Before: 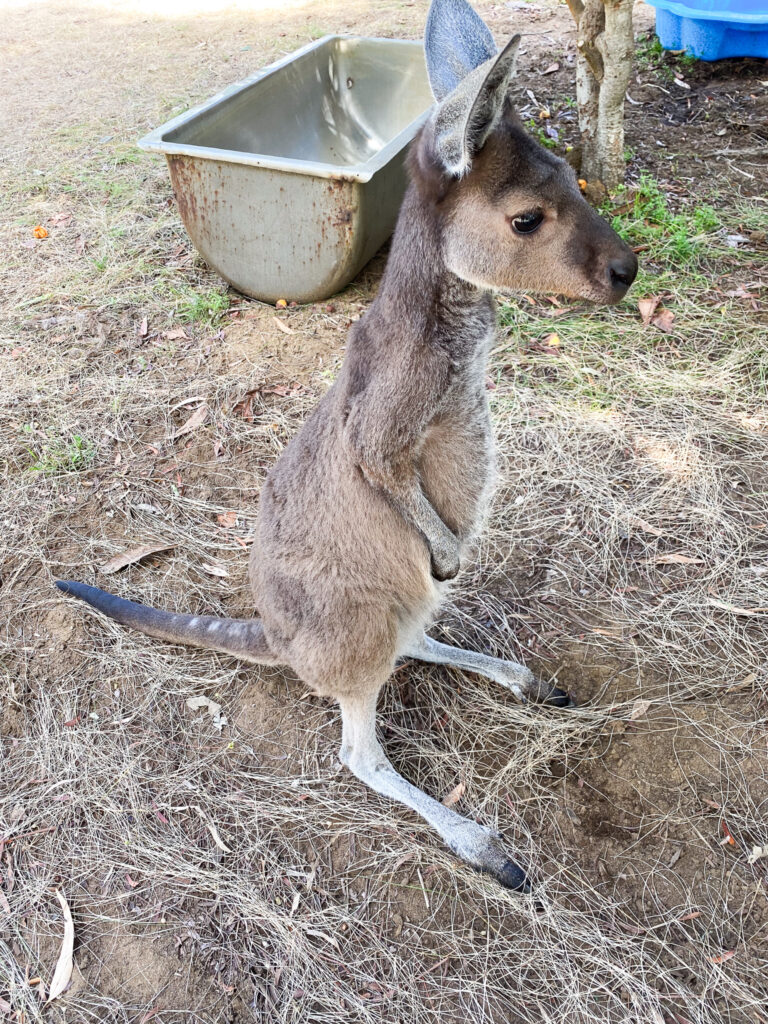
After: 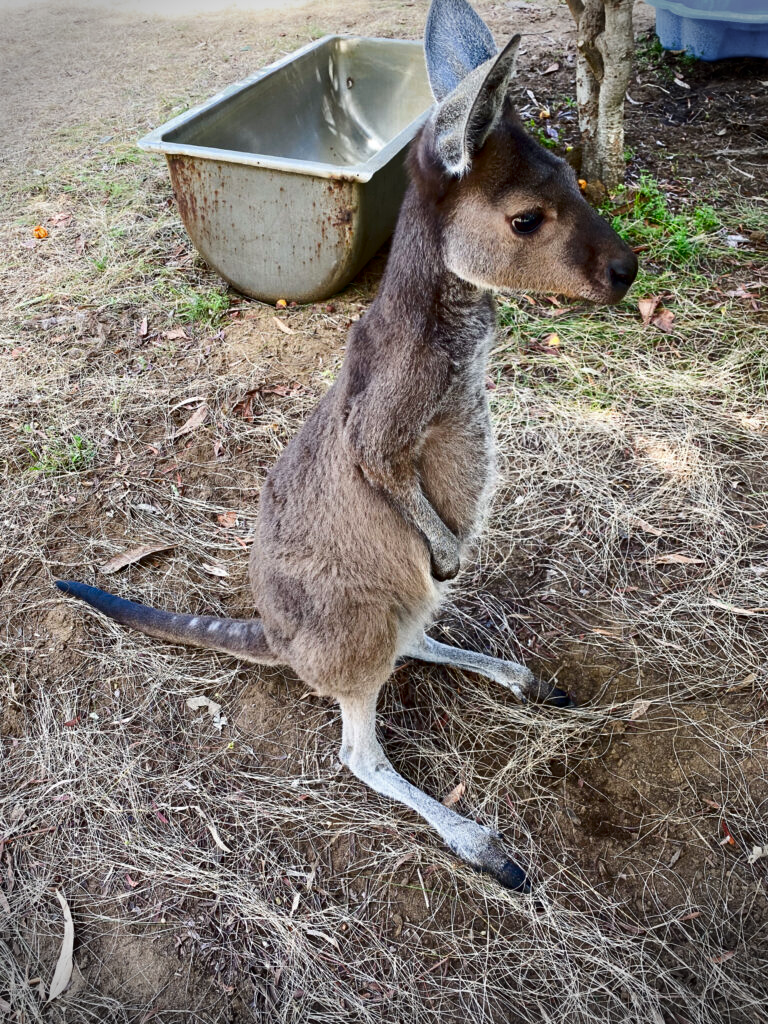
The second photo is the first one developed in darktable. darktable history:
contrast brightness saturation: contrast 0.1, brightness -0.26, saturation 0.14
vignetting: fall-off start 88.03%, fall-off radius 24.9%
